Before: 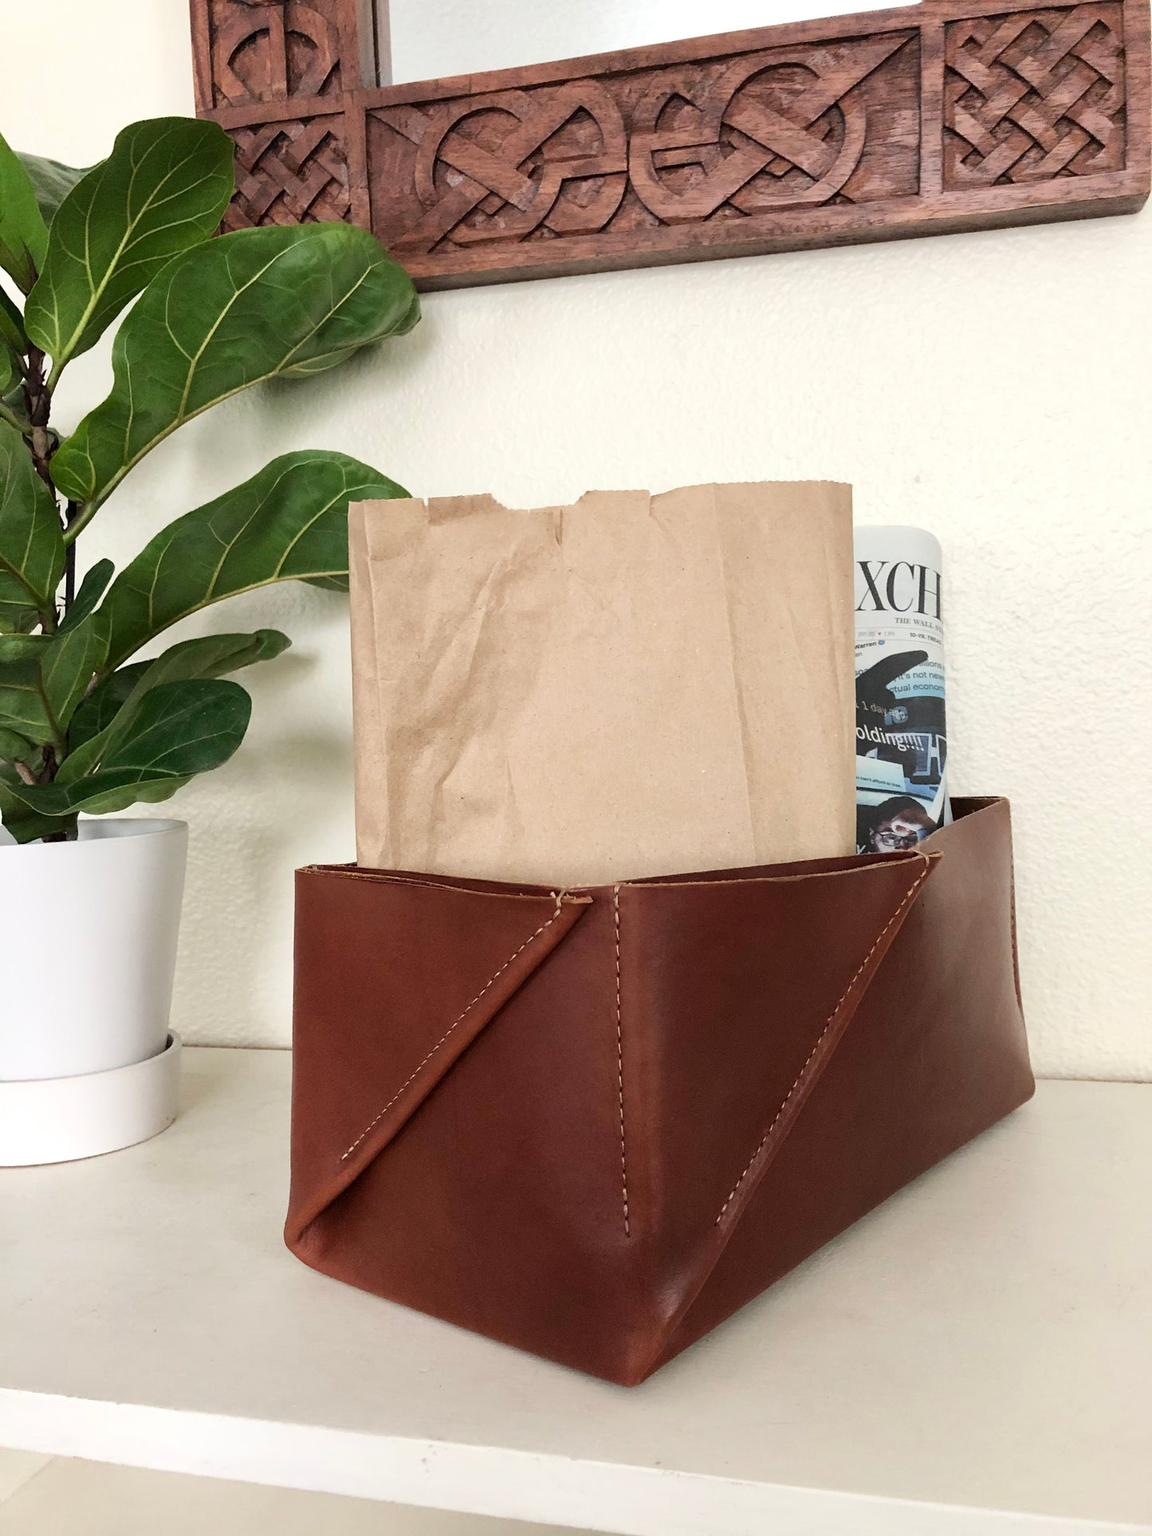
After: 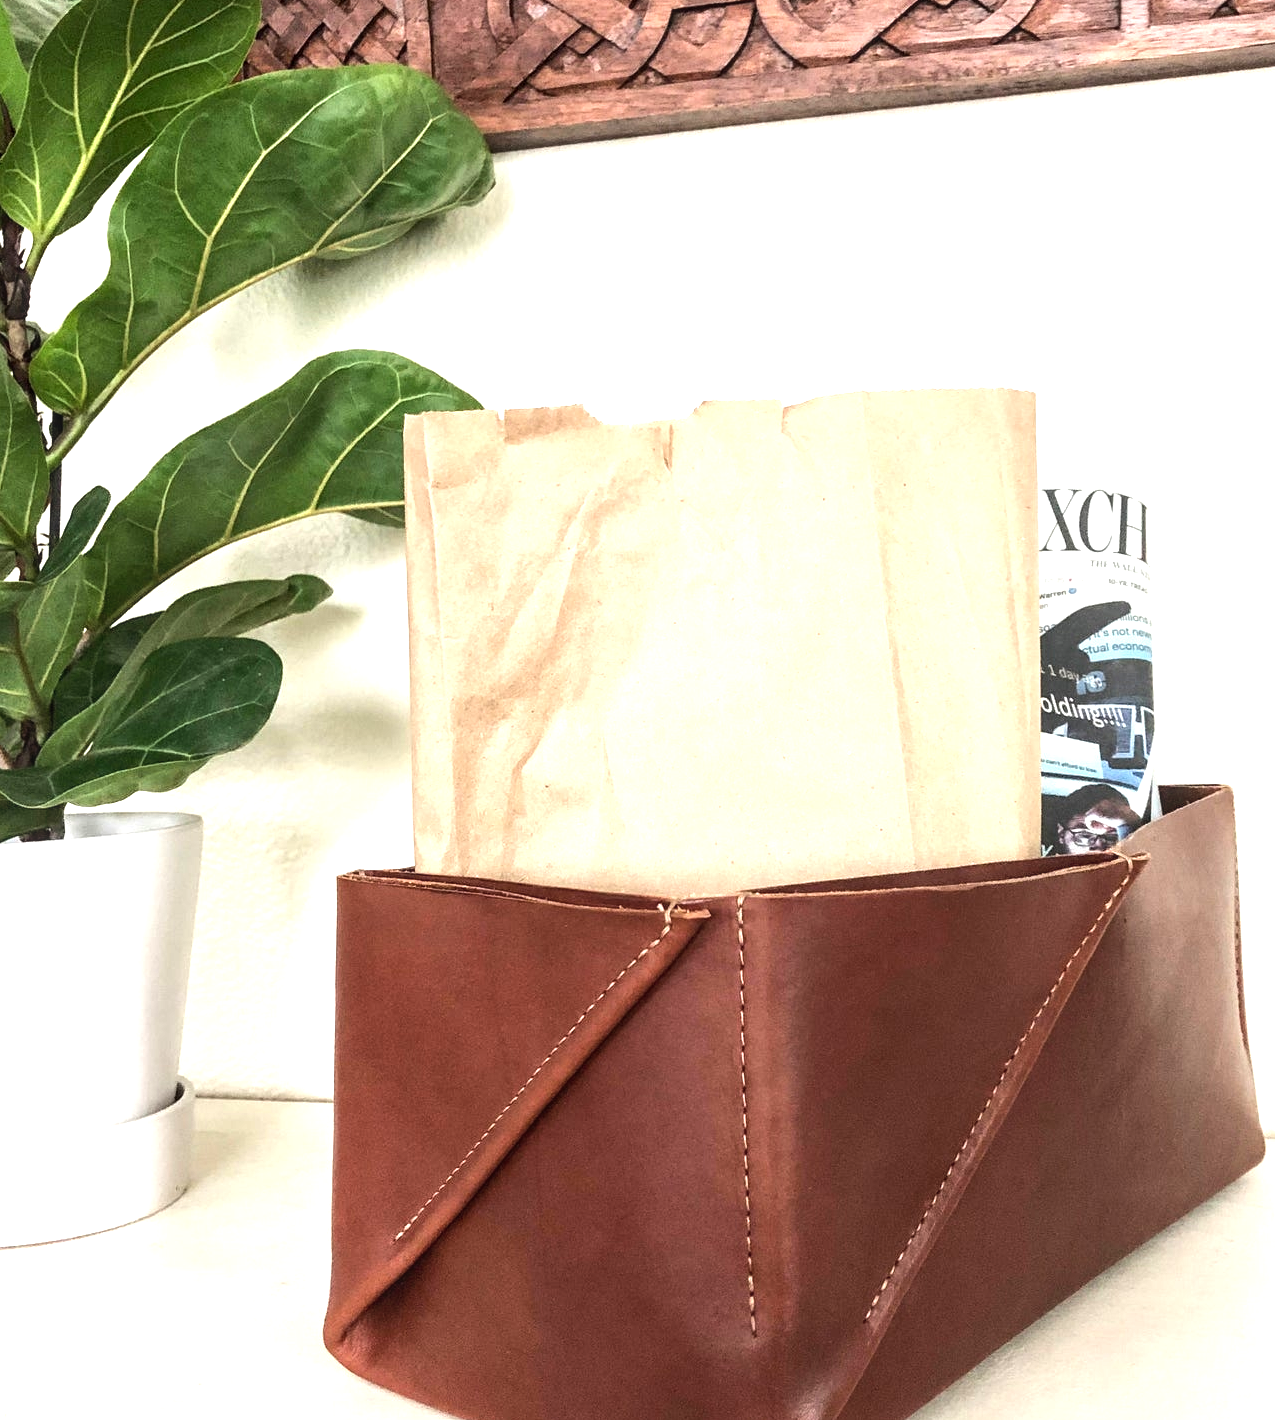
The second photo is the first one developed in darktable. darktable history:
crop and rotate: left 2.328%, top 11.169%, right 9.428%, bottom 15.139%
exposure: black level correction 0, exposure 0.696 EV, compensate highlight preservation false
local contrast: on, module defaults
tone equalizer: -8 EV -0.394 EV, -7 EV -0.355 EV, -6 EV -0.345 EV, -5 EV -0.185 EV, -3 EV 0.245 EV, -2 EV 0.31 EV, -1 EV 0.38 EV, +0 EV 0.387 EV, edges refinement/feathering 500, mask exposure compensation -1.57 EV, preserve details no
